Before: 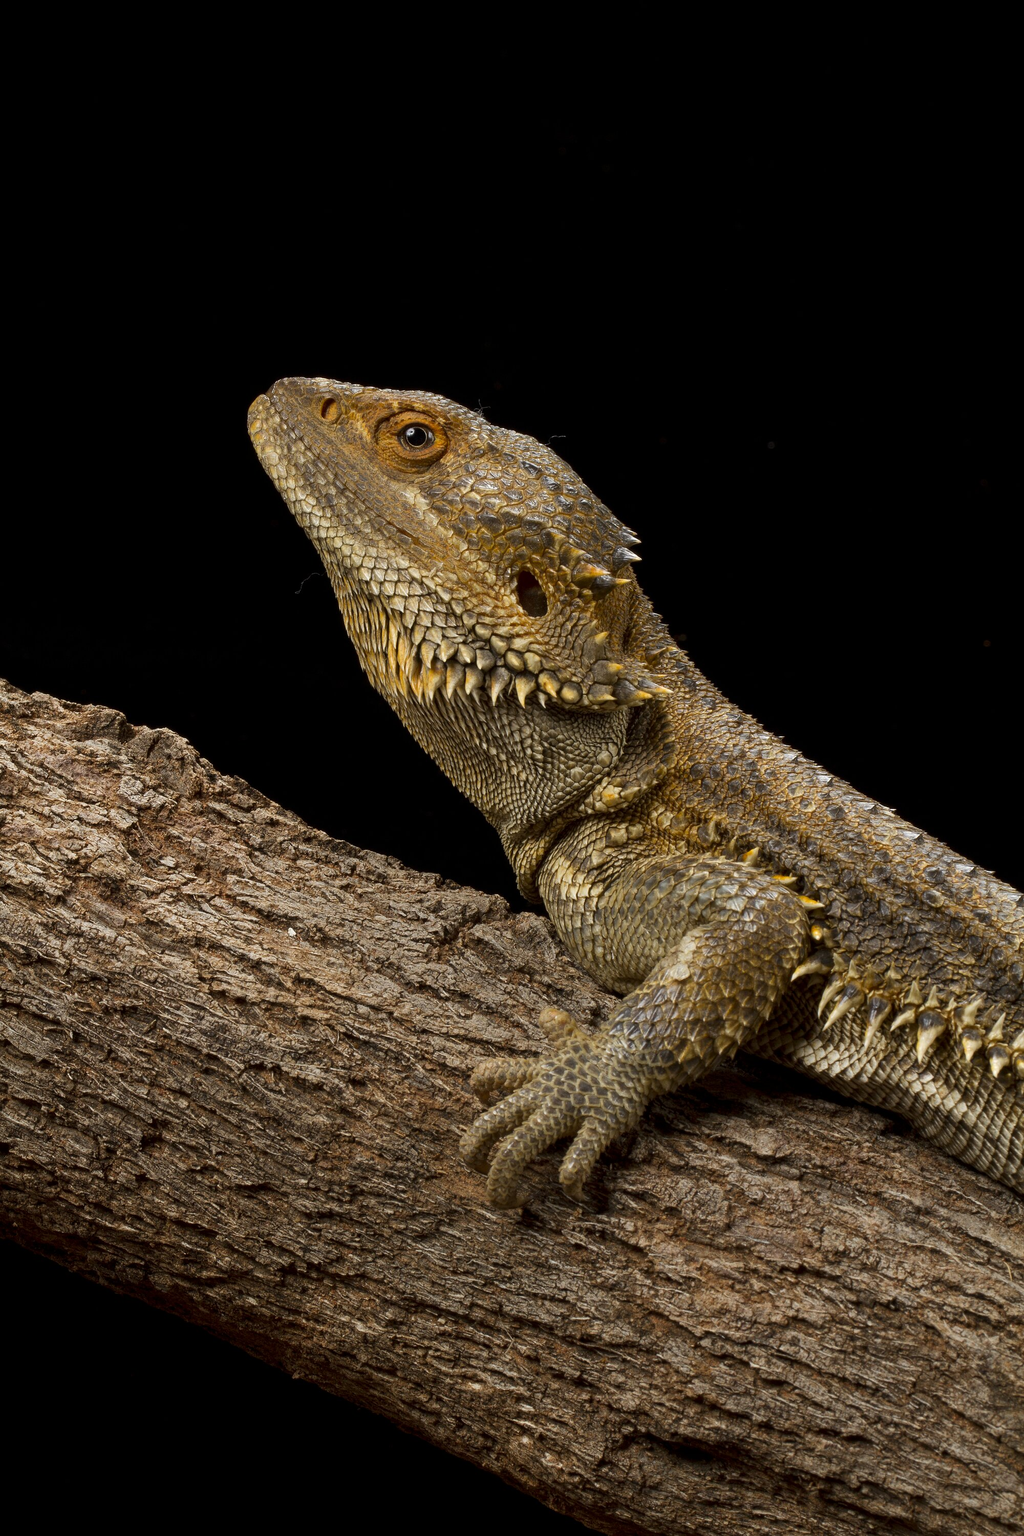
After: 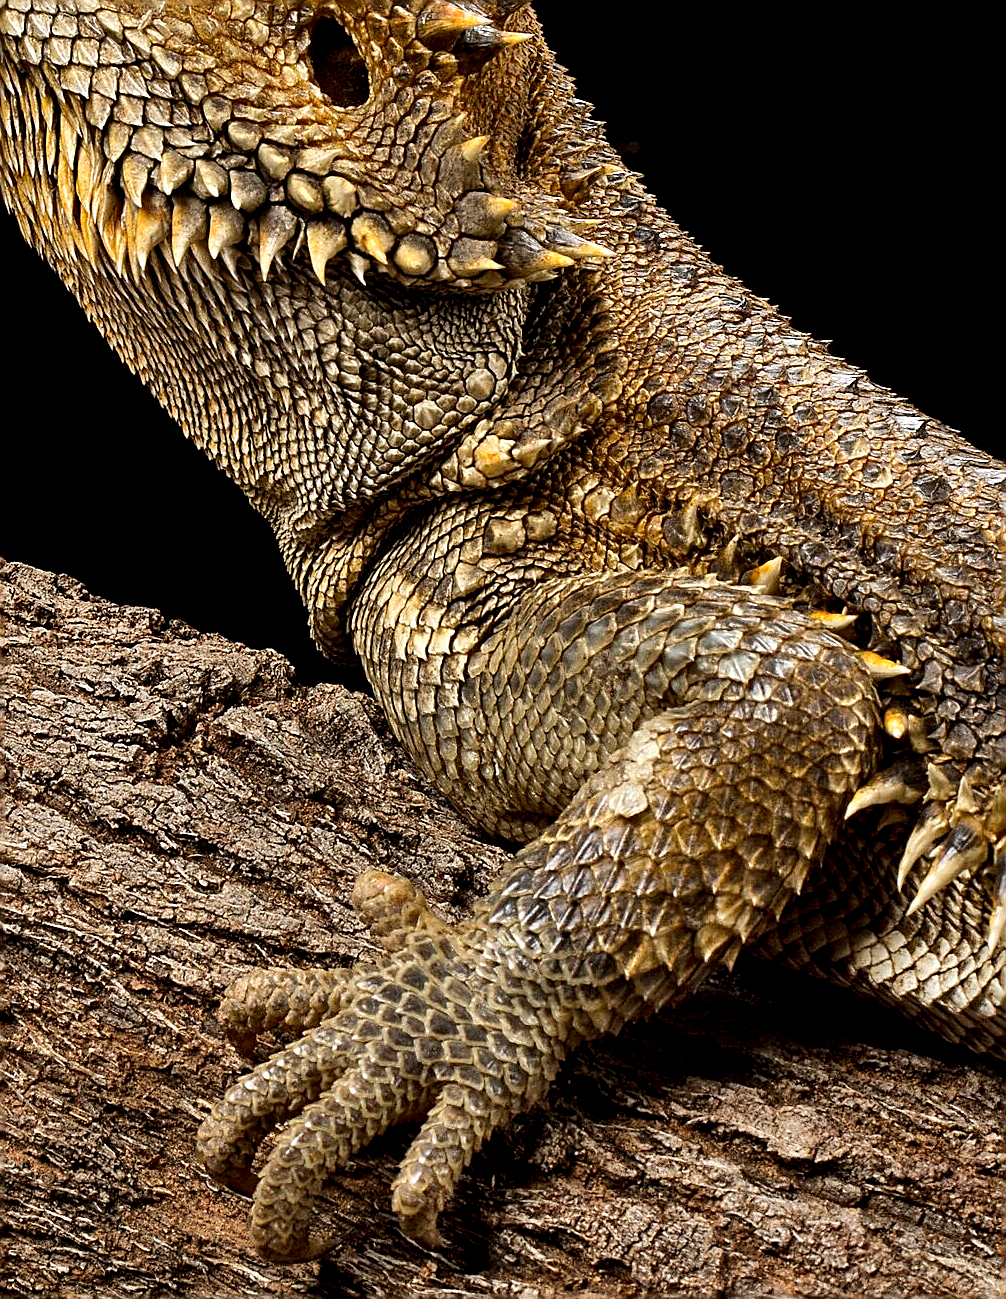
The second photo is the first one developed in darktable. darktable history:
crop: left 35.03%, top 36.625%, right 14.663%, bottom 20.057%
shadows and highlights: shadows 52.34, highlights -28.23, soften with gaussian
contrast equalizer: y [[0.586, 0.584, 0.576, 0.565, 0.552, 0.539], [0.5 ×6], [0.97, 0.959, 0.919, 0.859, 0.789, 0.717], [0 ×6], [0 ×6]]
sharpen: radius 1.685, amount 1.294
rgb levels: preserve colors max RGB
